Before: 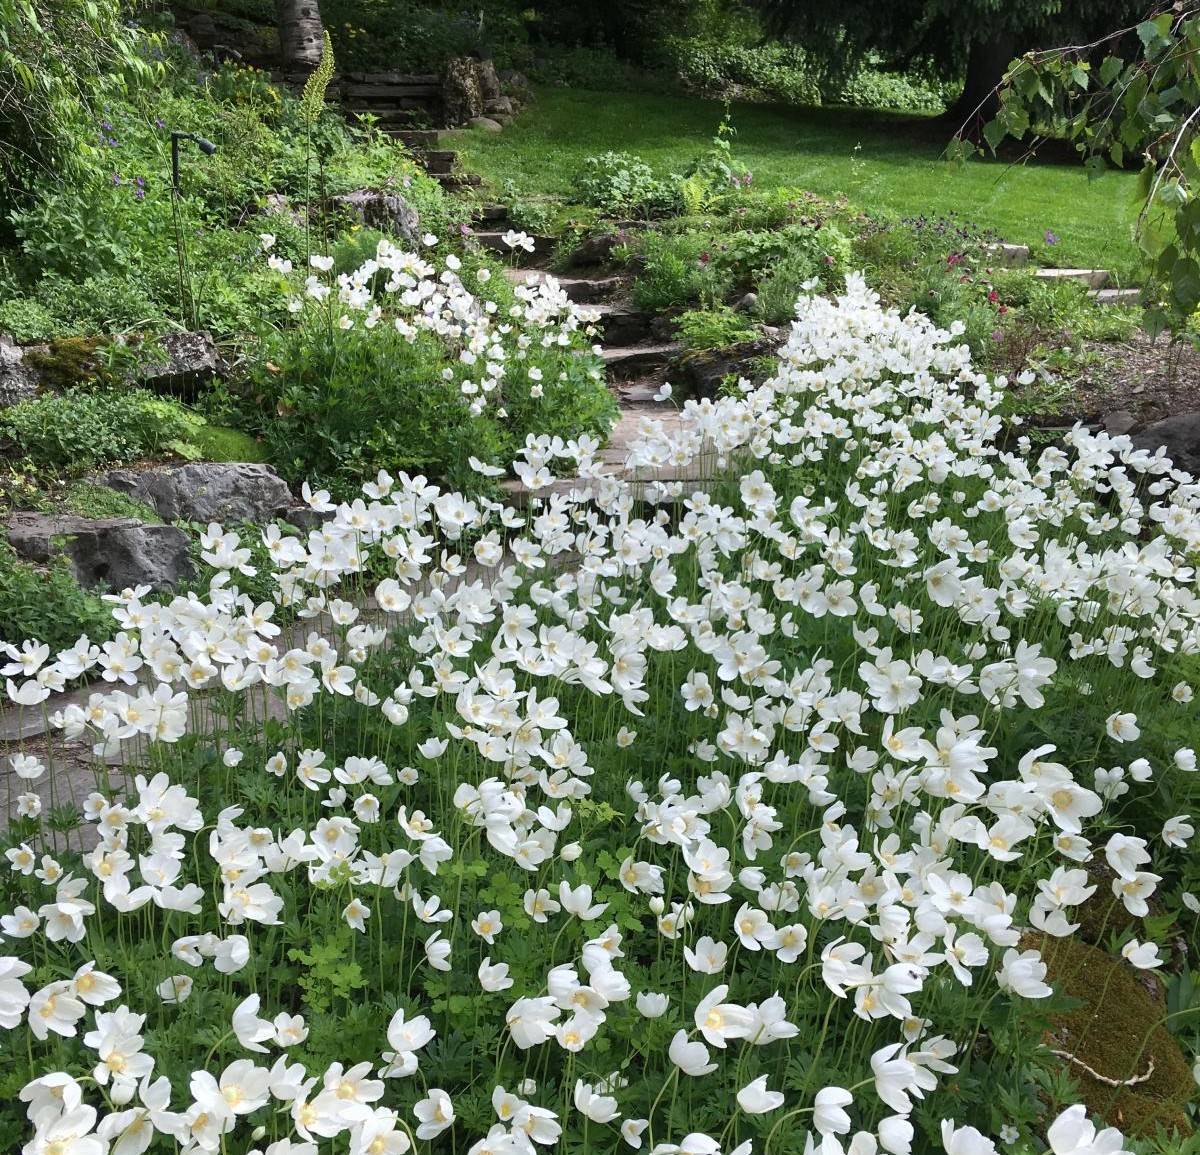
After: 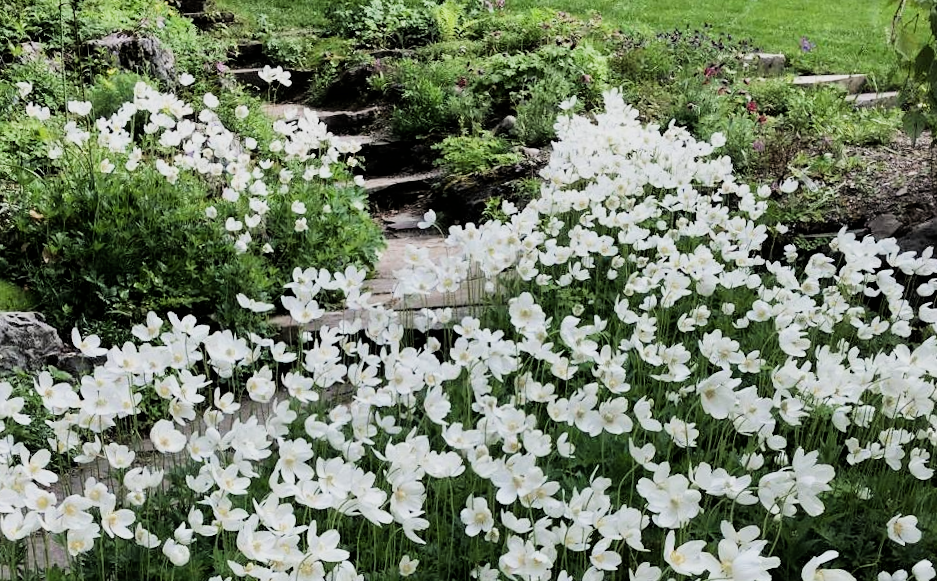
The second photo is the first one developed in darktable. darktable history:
crop: left 18.38%, top 11.092%, right 2.134%, bottom 33.217%
rotate and perspective: rotation -3°, crop left 0.031, crop right 0.968, crop top 0.07, crop bottom 0.93
filmic rgb: black relative exposure -5 EV, hardness 2.88, contrast 1.4, highlights saturation mix -30%
